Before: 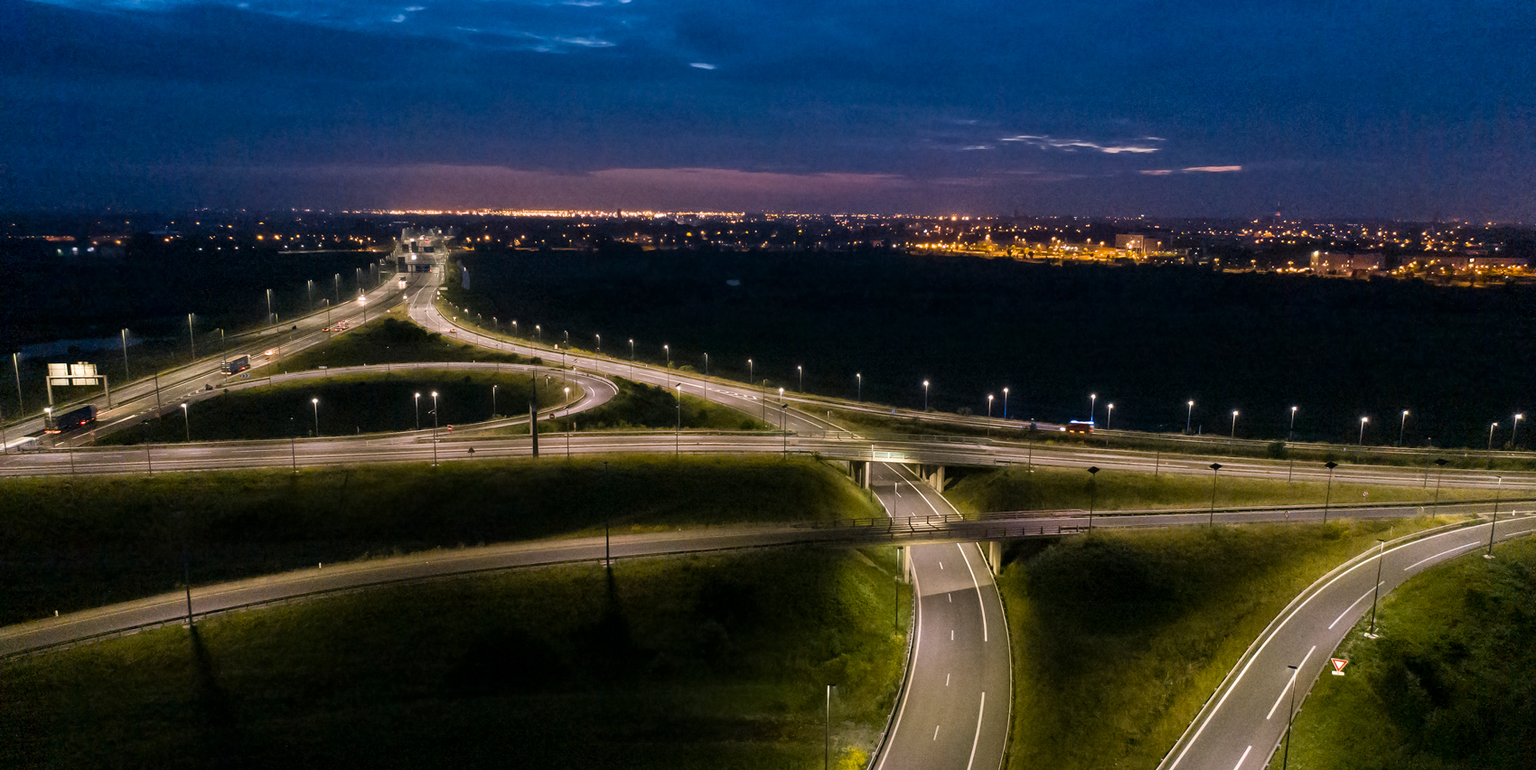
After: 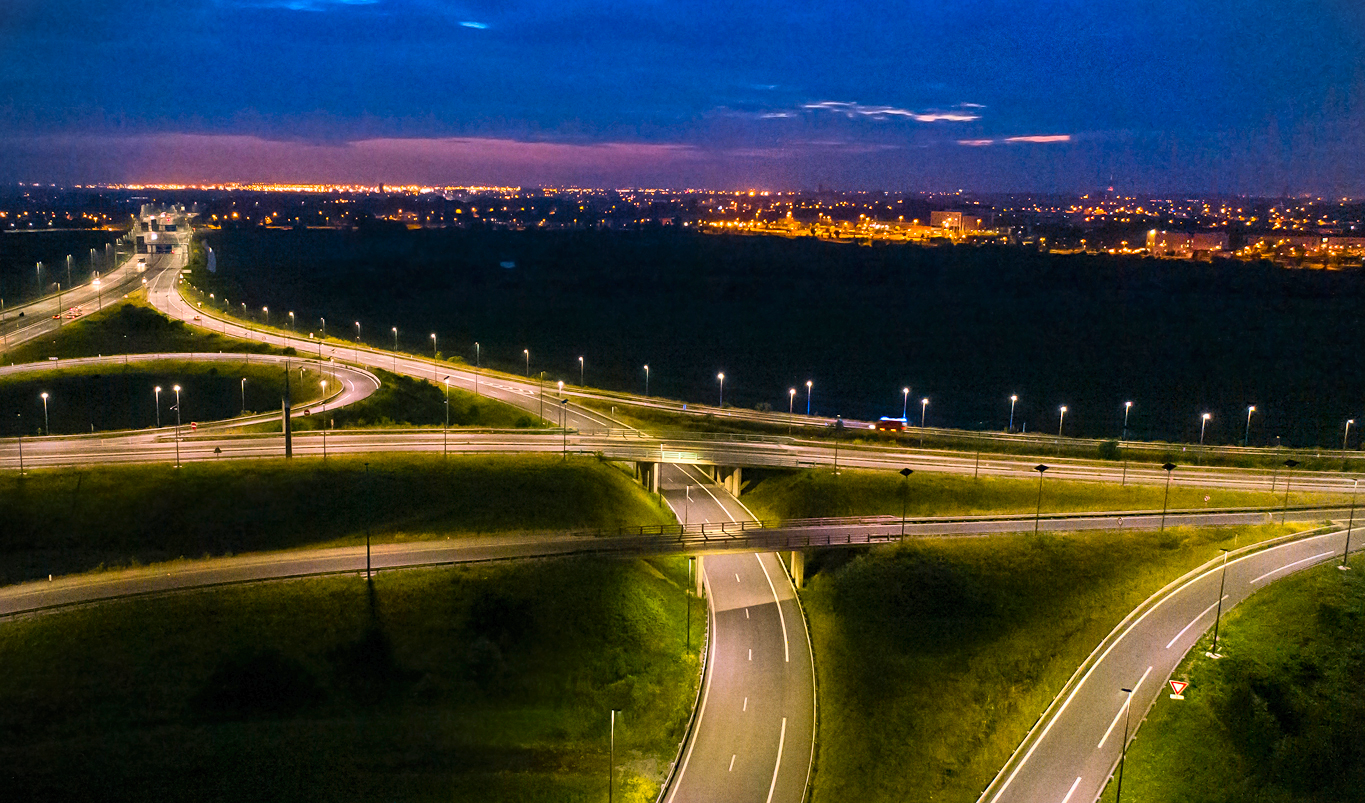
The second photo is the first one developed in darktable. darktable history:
contrast brightness saturation: contrast 0.199, brightness 0.192, saturation 0.797
exposure: compensate highlight preservation false
crop and rotate: left 17.953%, top 5.73%, right 1.745%
sharpen: amount 0.211
vignetting: fall-off start 89.51%, fall-off radius 44.29%, width/height ratio 1.157
